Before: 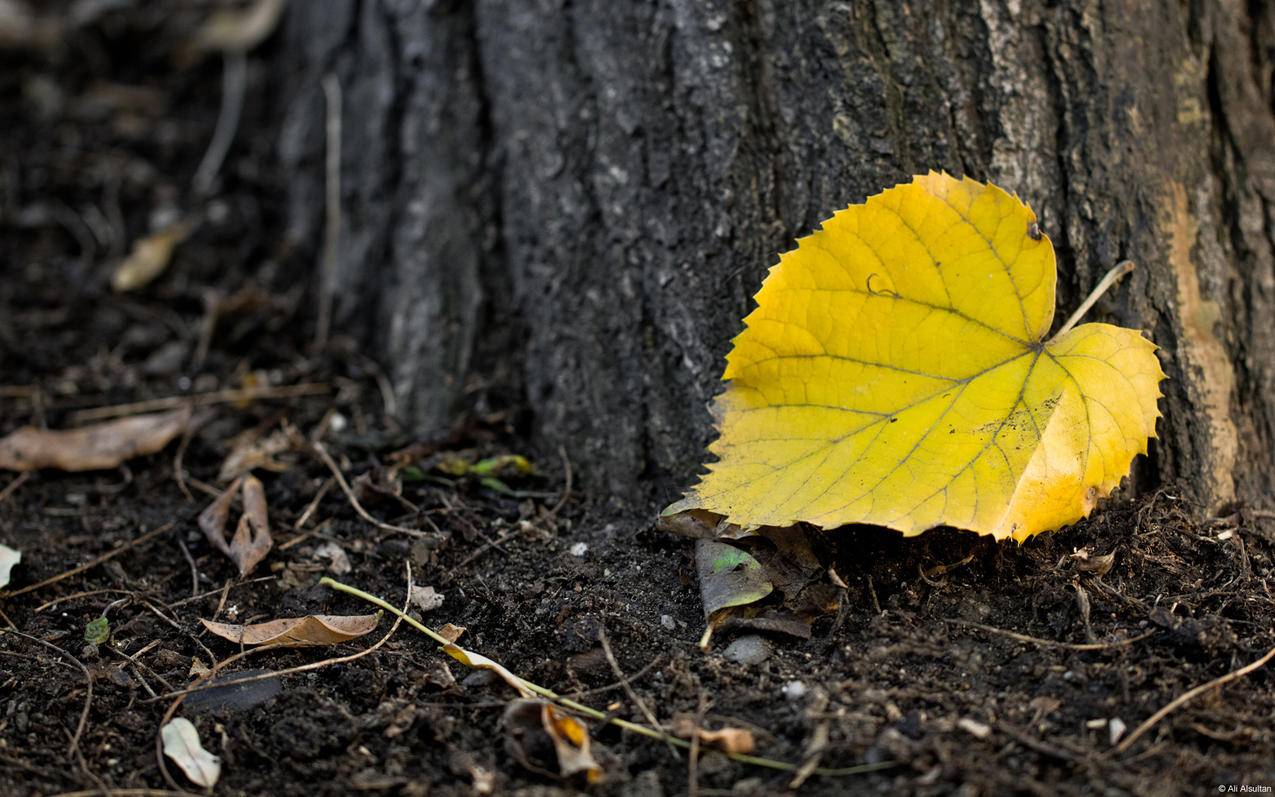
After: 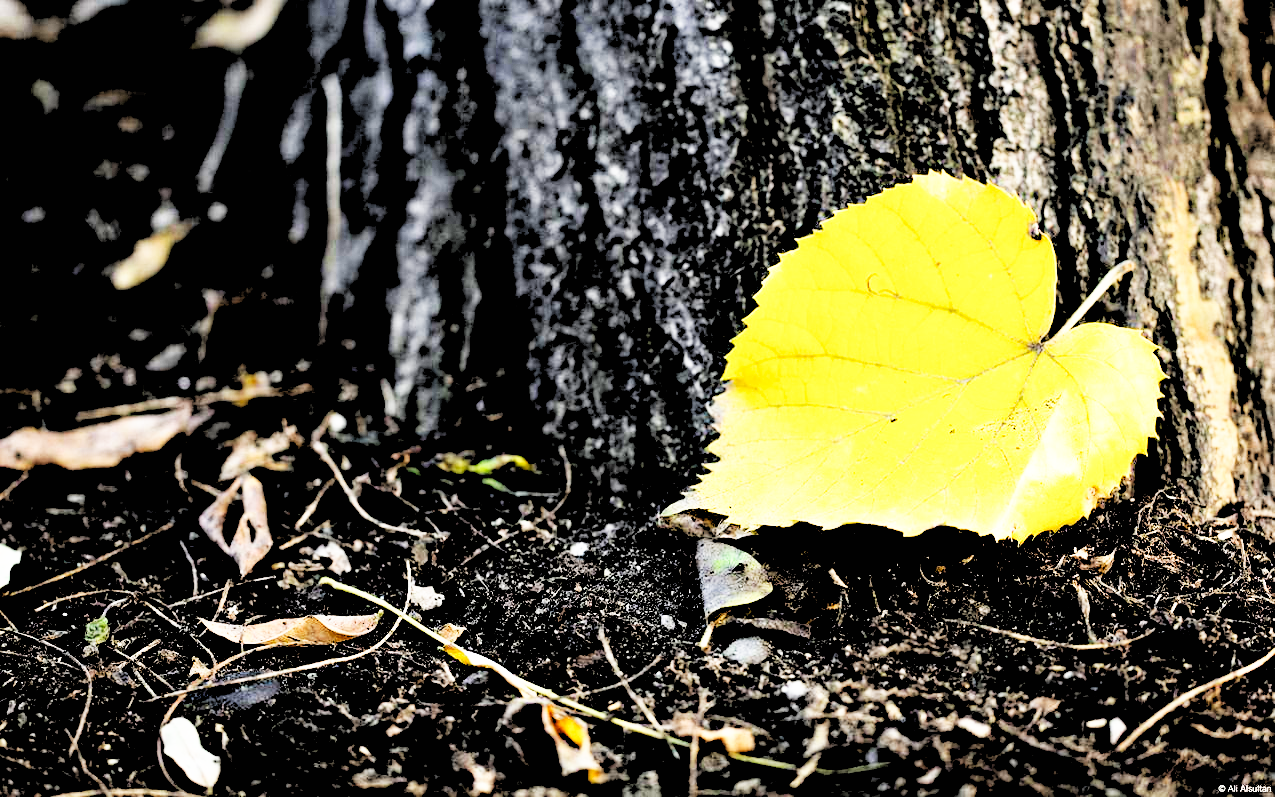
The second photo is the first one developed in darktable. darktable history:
contrast brightness saturation: contrast 0.05
base curve: curves: ch0 [(0, 0) (0.007, 0.004) (0.027, 0.03) (0.046, 0.07) (0.207, 0.54) (0.442, 0.872) (0.673, 0.972) (1, 1)], preserve colors none
tone equalizer: -8 EV -0.417 EV, -7 EV -0.389 EV, -6 EV -0.333 EV, -5 EV -0.222 EV, -3 EV 0.222 EV, -2 EV 0.333 EV, -1 EV 0.389 EV, +0 EV 0.417 EV, edges refinement/feathering 500, mask exposure compensation -1.25 EV, preserve details no
rgb levels: levels [[0.027, 0.429, 0.996], [0, 0.5, 1], [0, 0.5, 1]]
